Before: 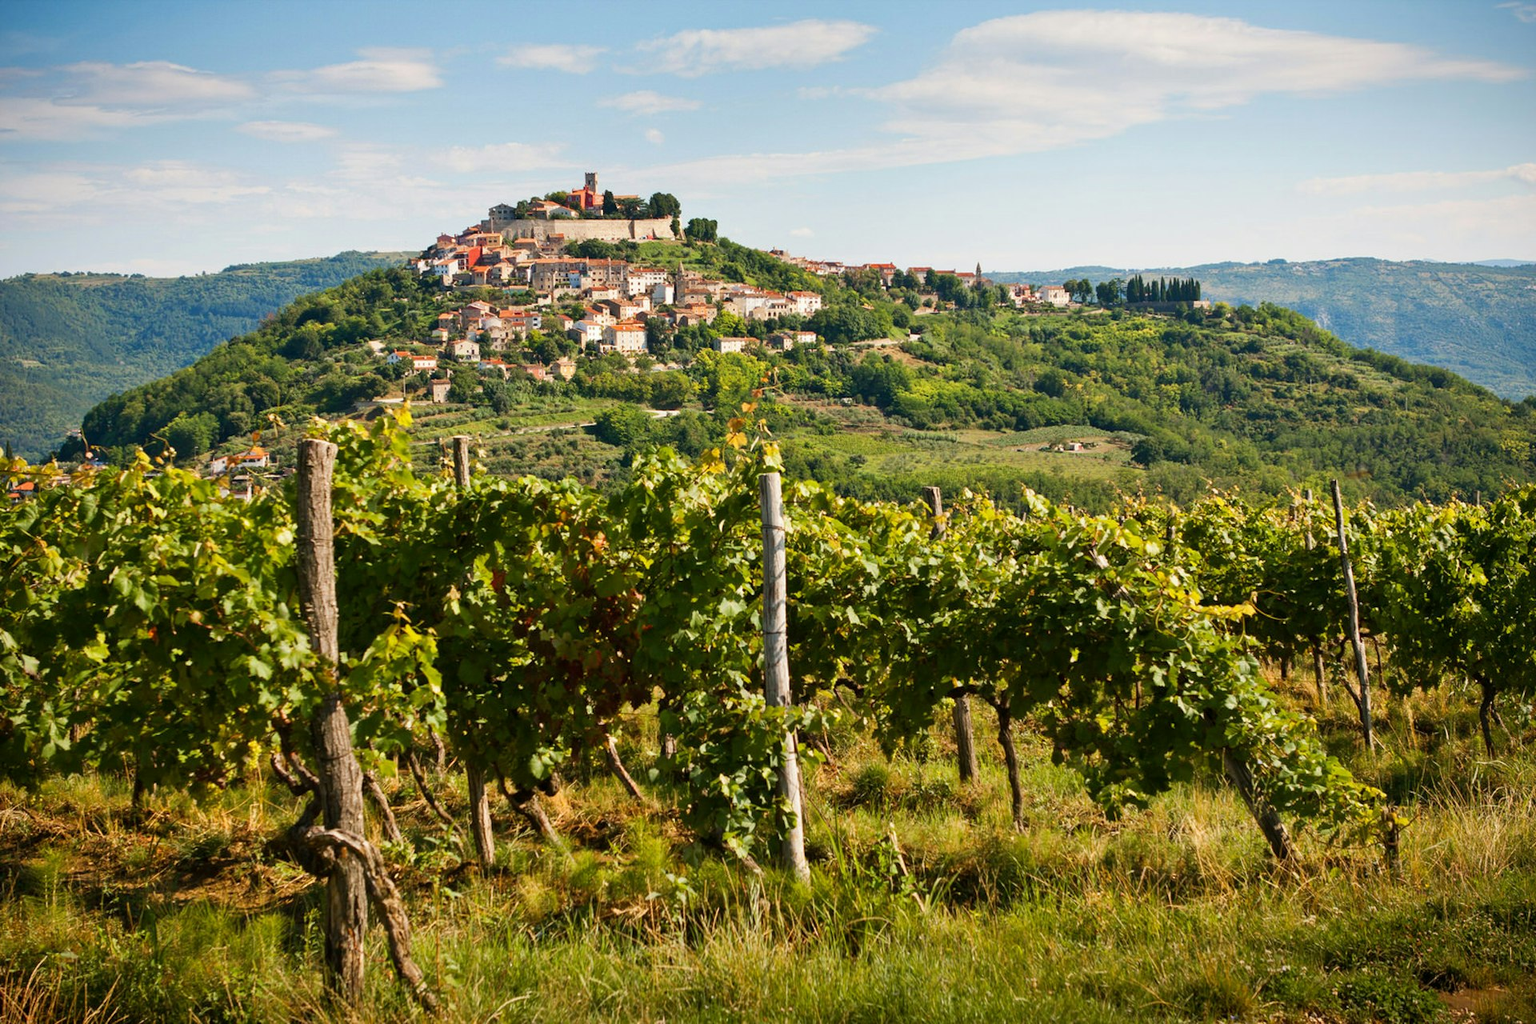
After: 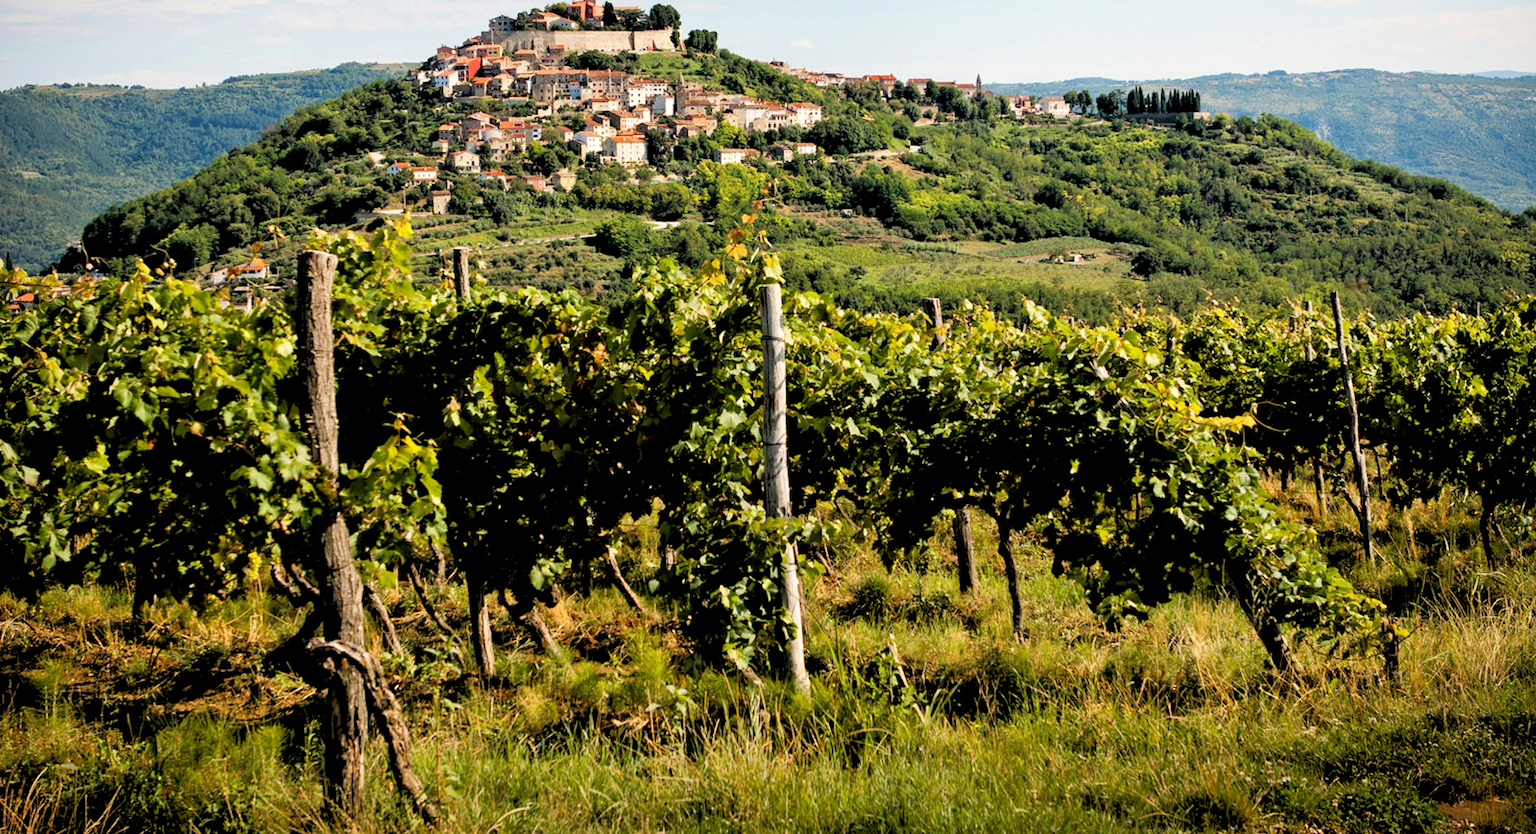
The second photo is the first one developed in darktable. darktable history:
rgb levels: levels [[0.029, 0.461, 0.922], [0, 0.5, 1], [0, 0.5, 1]]
crop and rotate: top 18.507%
shadows and highlights: radius 93.07, shadows -14.46, white point adjustment 0.23, highlights 31.48, compress 48.23%, highlights color adjustment 52.79%, soften with gaussian
